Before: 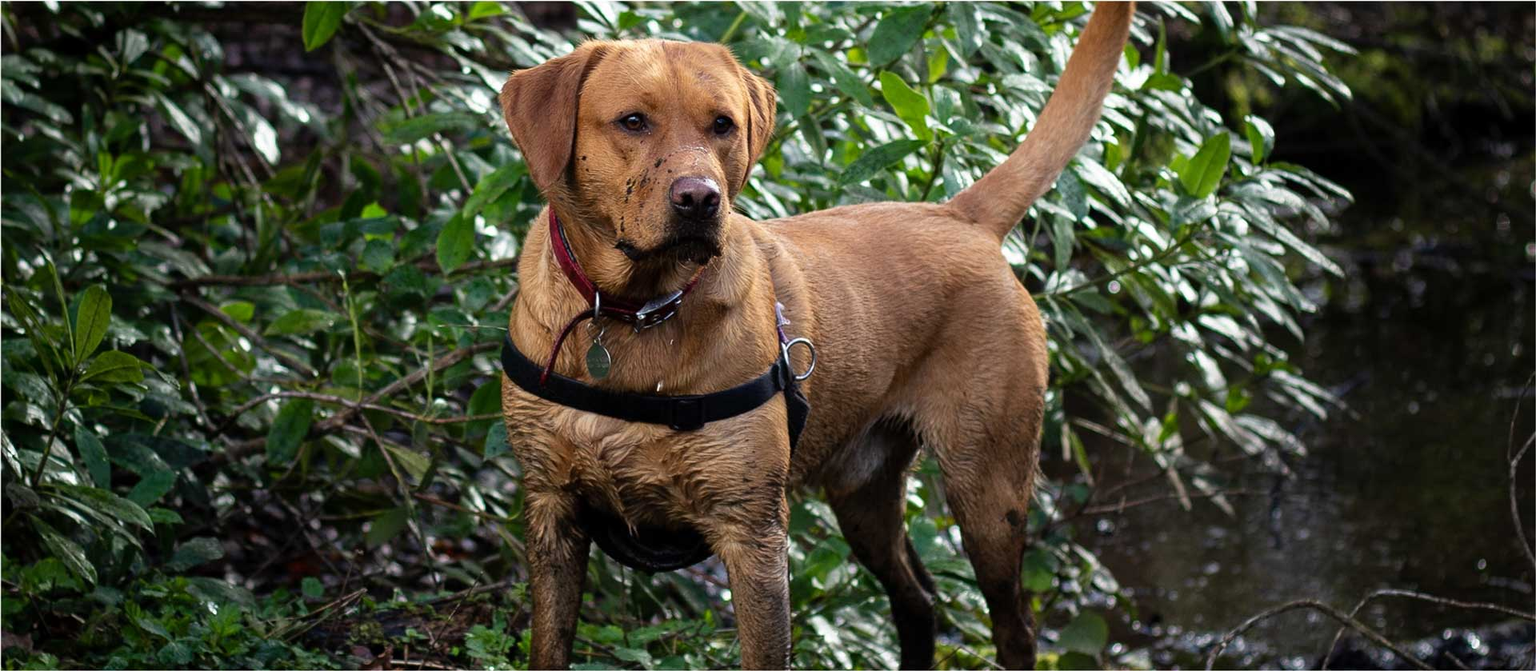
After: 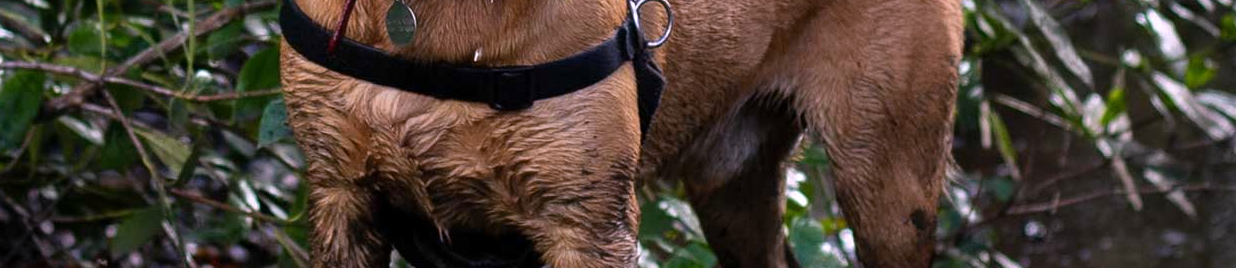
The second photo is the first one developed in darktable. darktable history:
white balance: red 1.066, blue 1.119
crop: left 18.091%, top 51.13%, right 17.525%, bottom 16.85%
